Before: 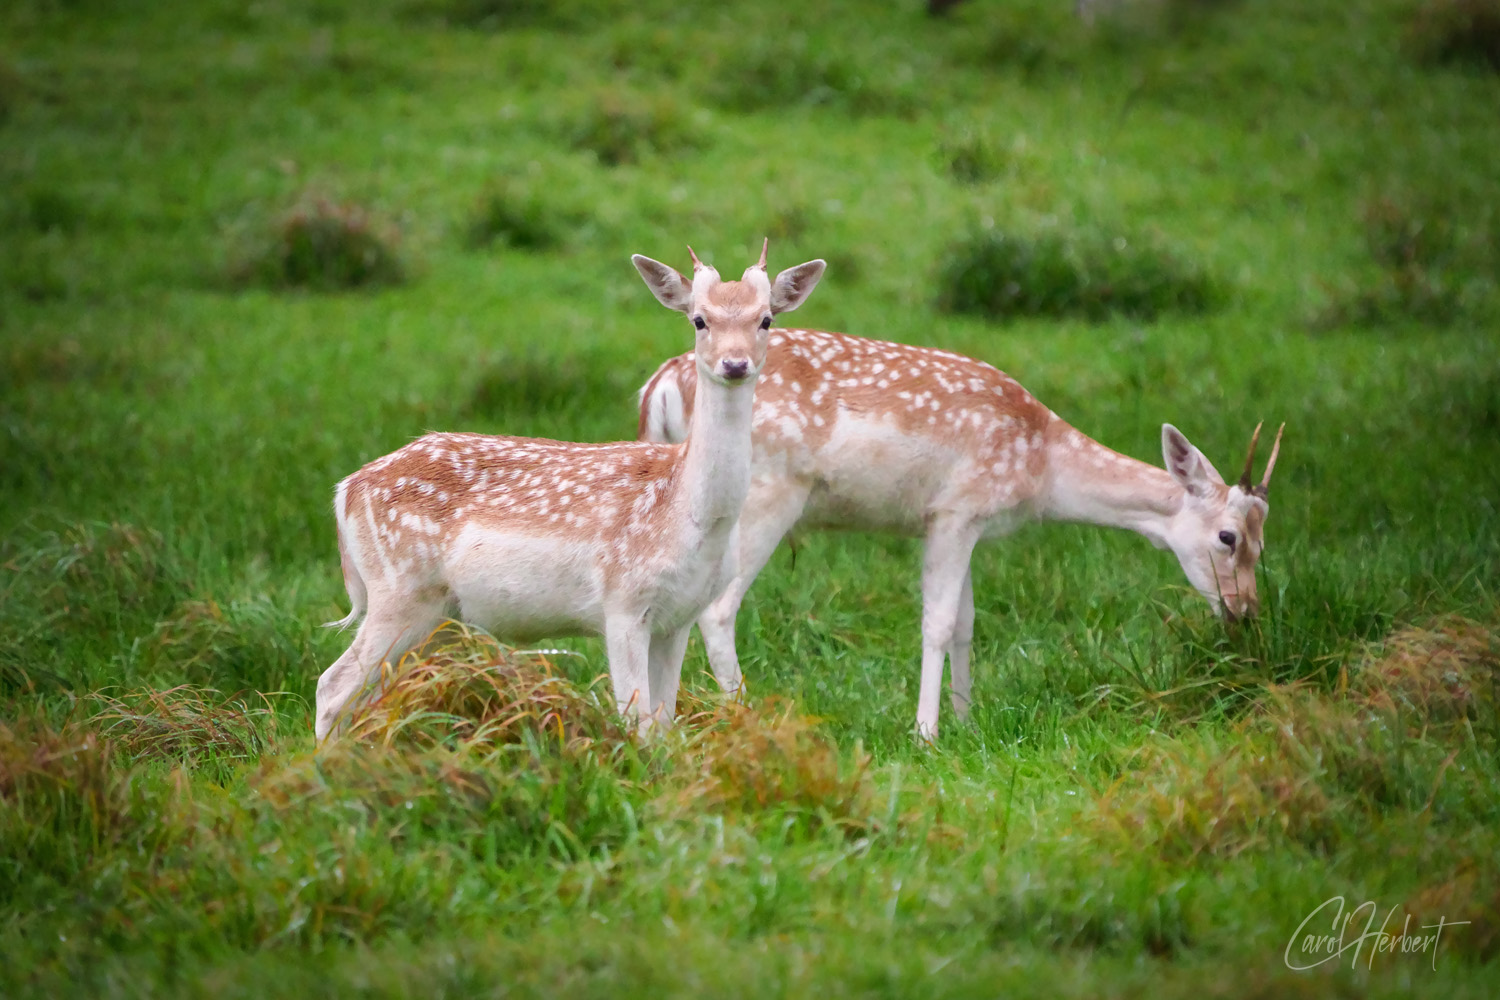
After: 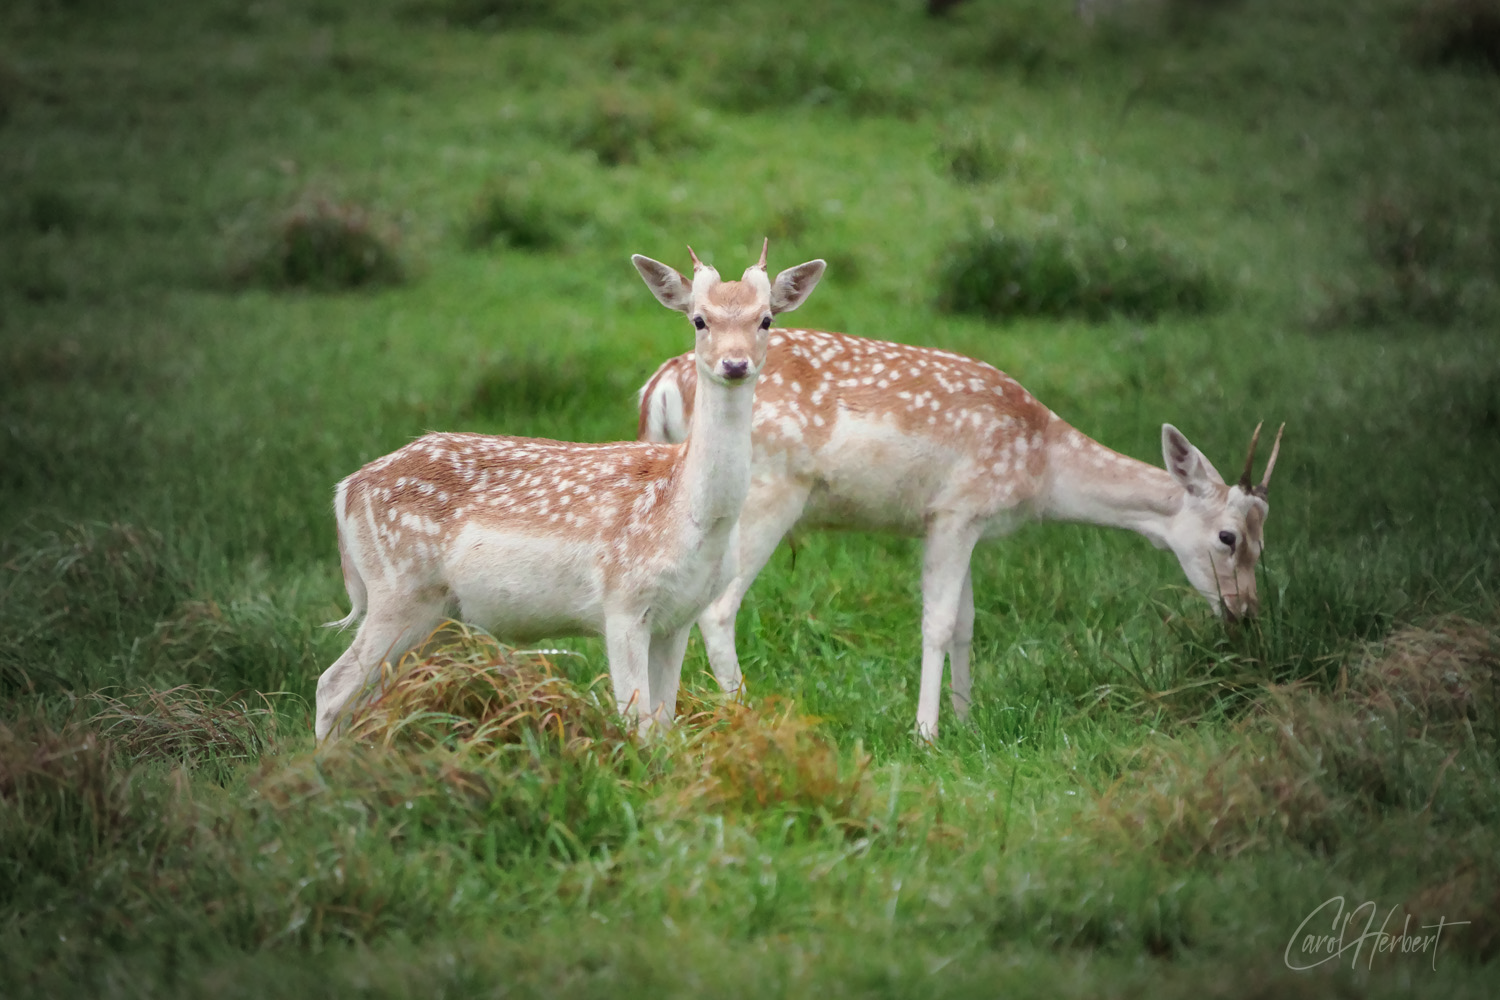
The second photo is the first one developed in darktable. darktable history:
vignetting: fall-off start 16.51%, fall-off radius 98.82%, brightness -0.281, width/height ratio 0.716, unbound false
color correction: highlights a* -4.51, highlights b* 5.05, saturation 0.968
